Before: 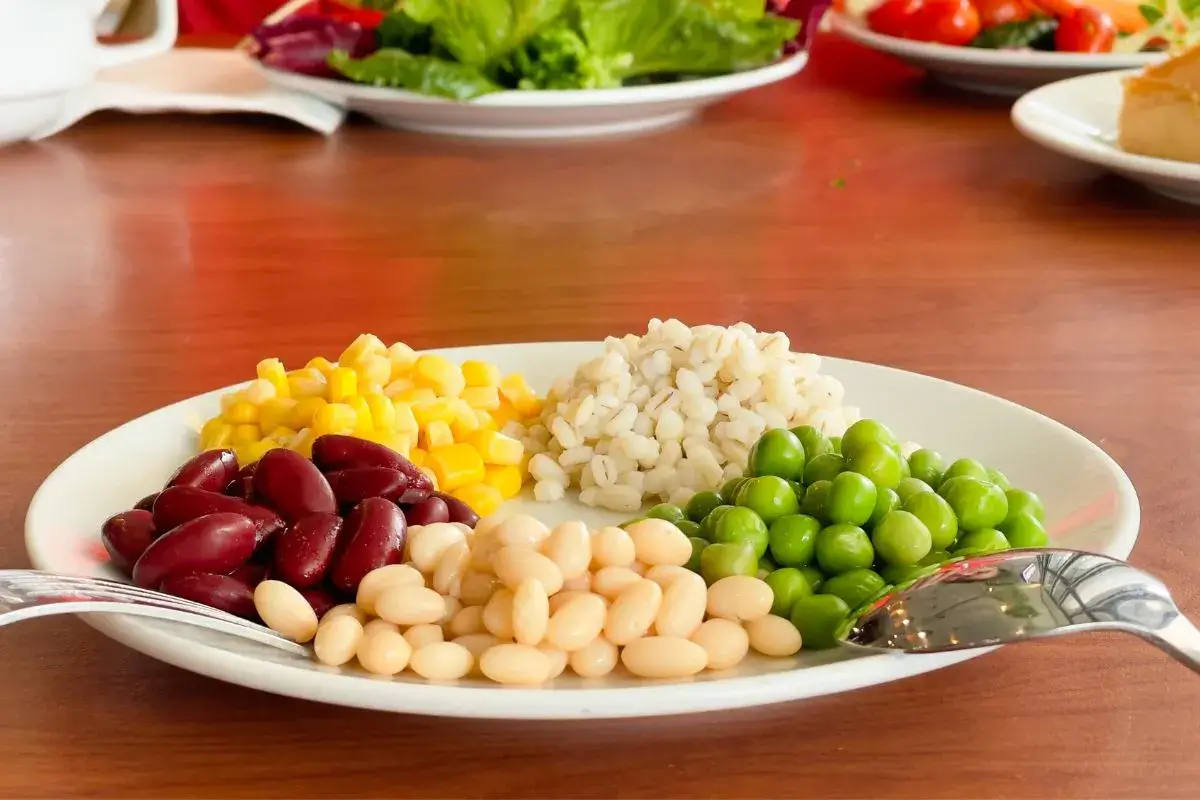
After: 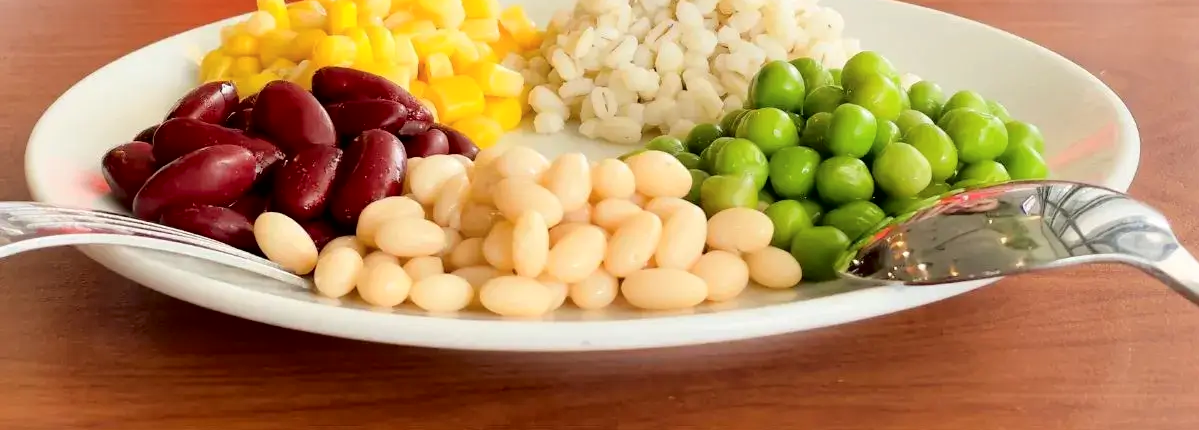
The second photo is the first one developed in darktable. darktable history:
crop and rotate: top 46.237%
fill light: exposure -2 EV, width 8.6
contrast brightness saturation: contrast 0.05, brightness 0.06, saturation 0.01
